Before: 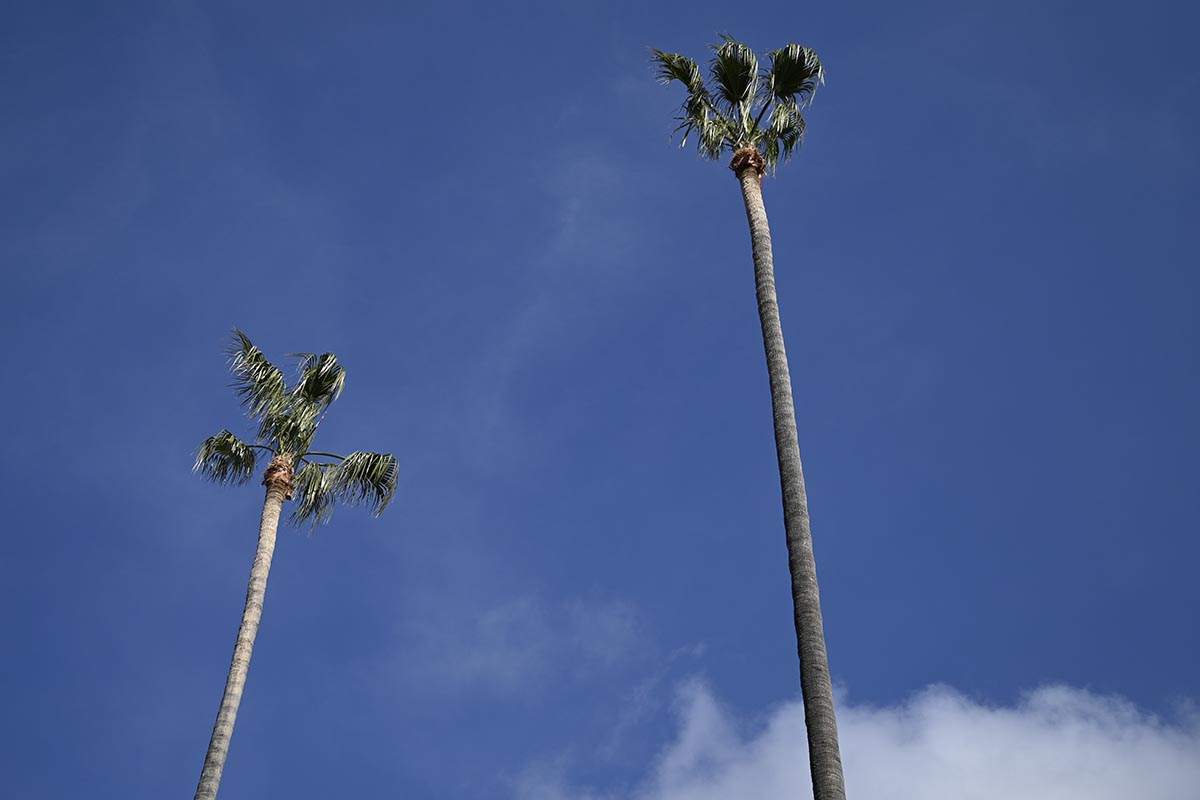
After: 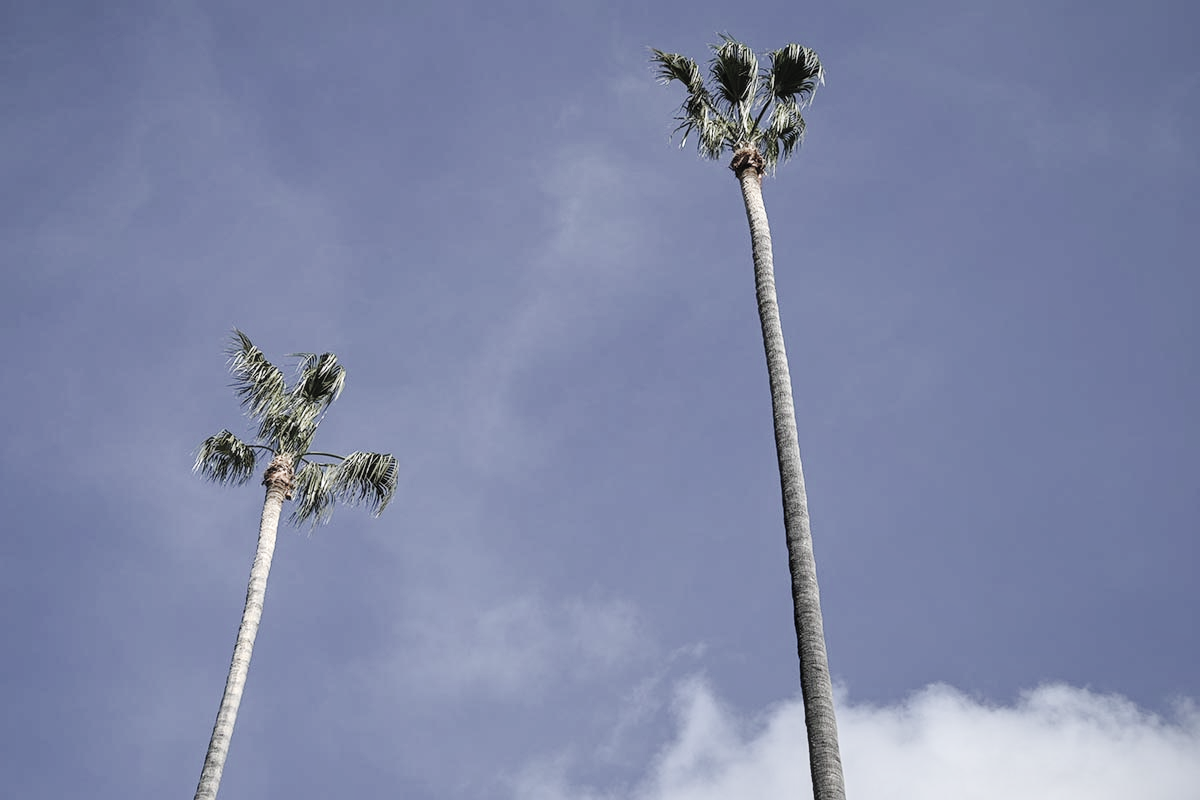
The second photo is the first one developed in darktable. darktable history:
tone curve: curves: ch0 [(0, 0) (0.003, 0.031) (0.011, 0.033) (0.025, 0.036) (0.044, 0.045) (0.069, 0.06) (0.1, 0.079) (0.136, 0.109) (0.177, 0.15) (0.224, 0.192) (0.277, 0.262) (0.335, 0.347) (0.399, 0.433) (0.468, 0.528) (0.543, 0.624) (0.623, 0.705) (0.709, 0.788) (0.801, 0.865) (0.898, 0.933) (1, 1)], preserve colors none
local contrast: on, module defaults
contrast brightness saturation: brightness 0.183, saturation -0.503
